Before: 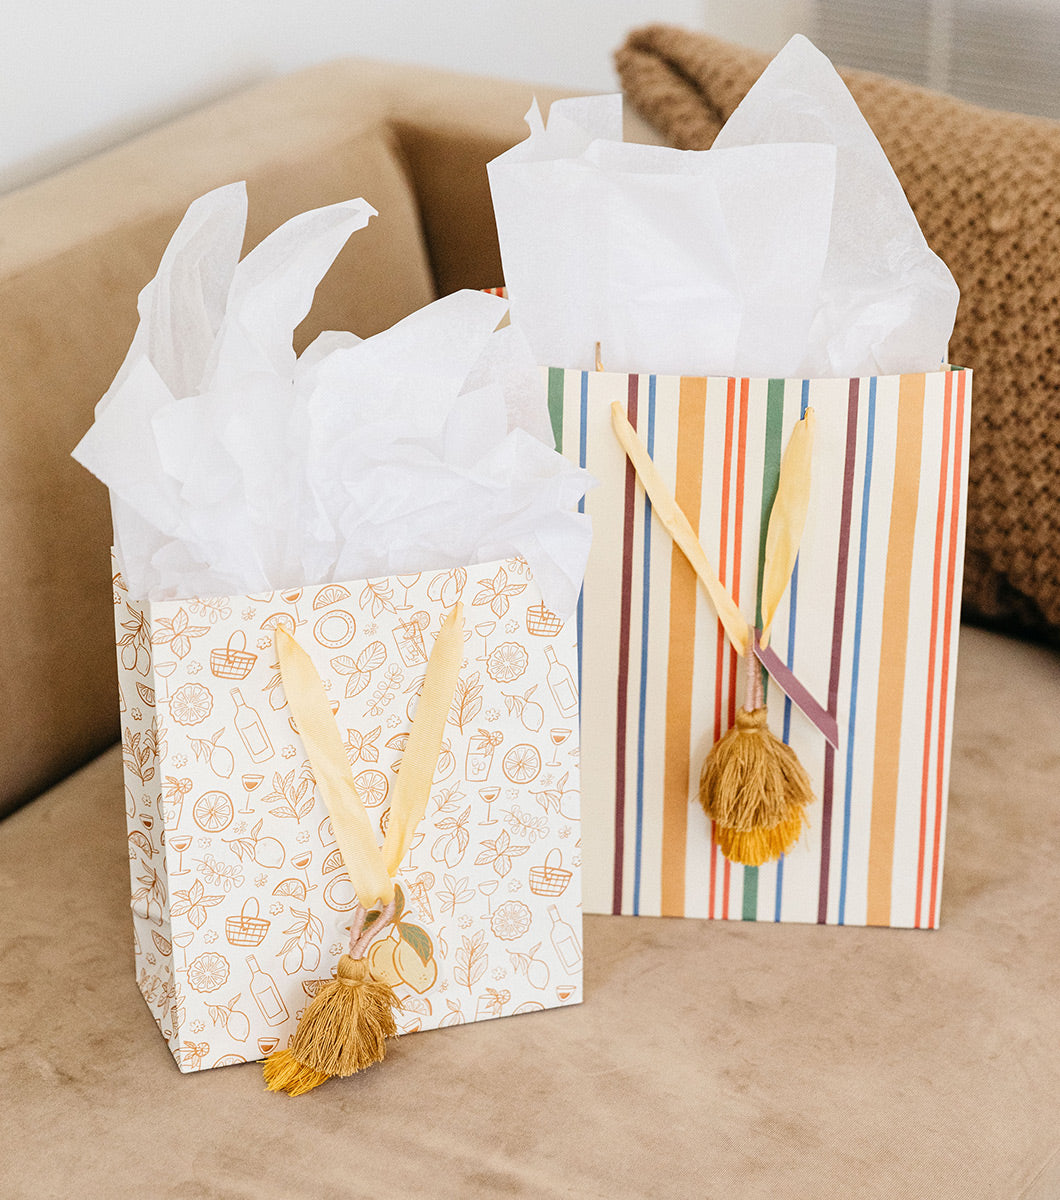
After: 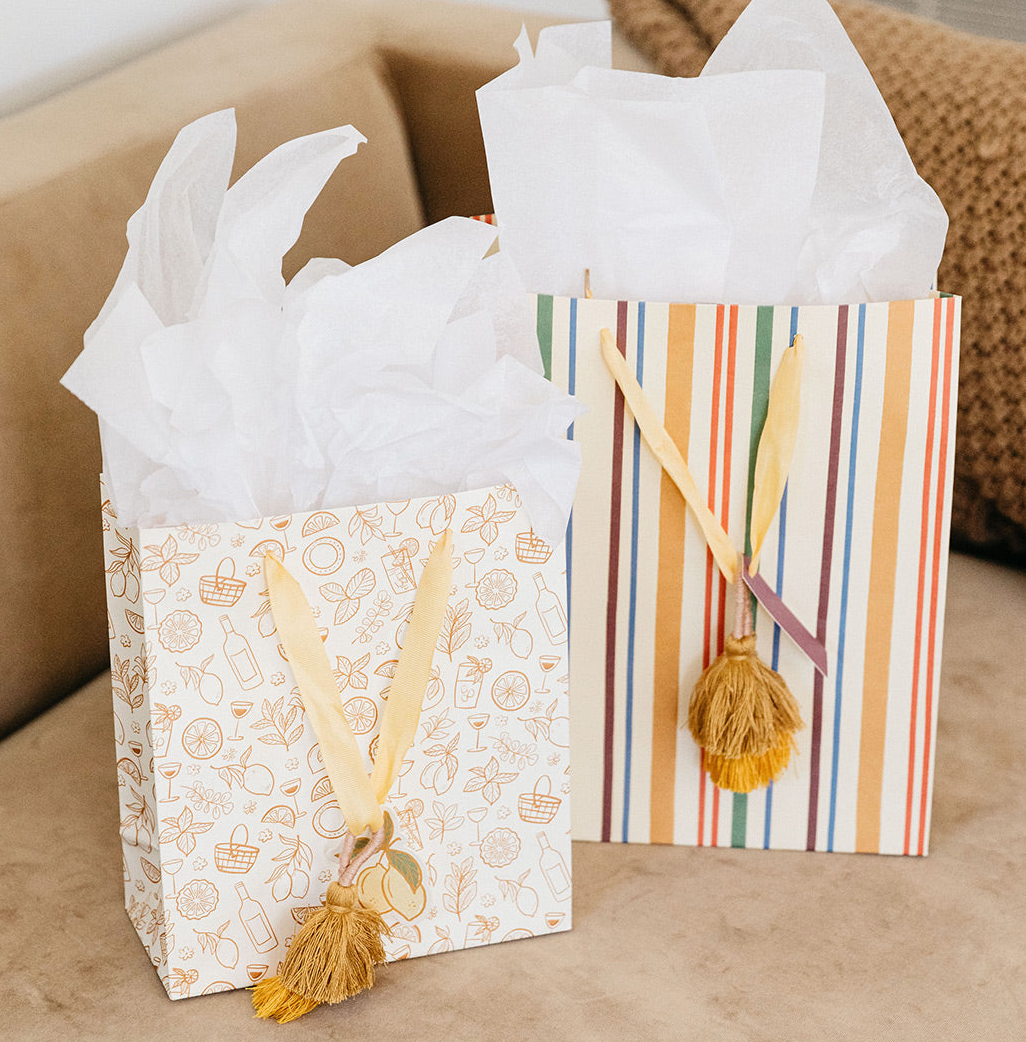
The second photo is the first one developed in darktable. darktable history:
exposure: exposure -0.043 EV, compensate highlight preservation false
crop: left 1.079%, top 6.163%, right 1.424%, bottom 6.928%
